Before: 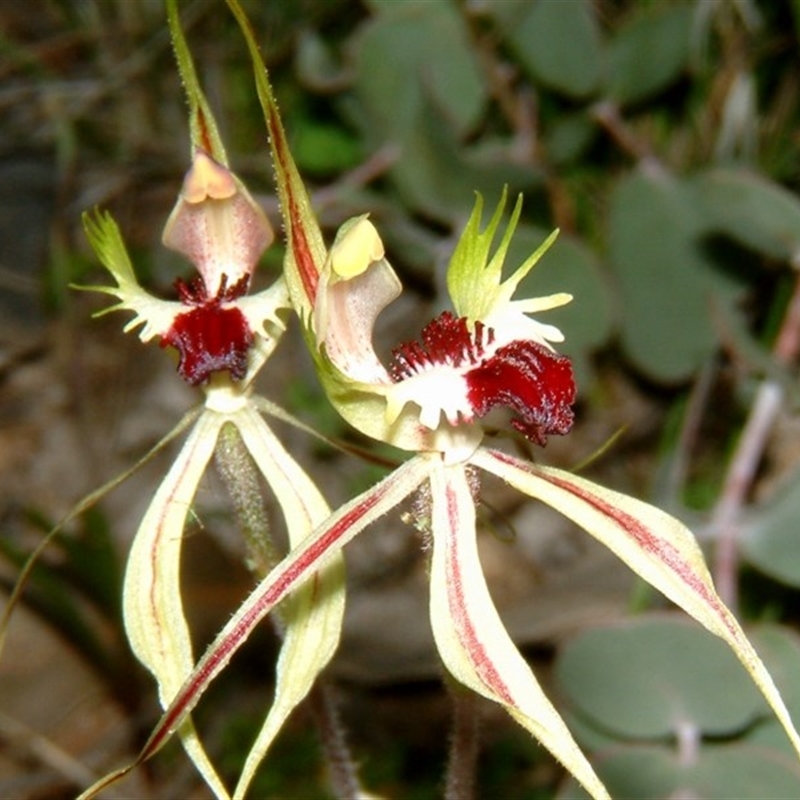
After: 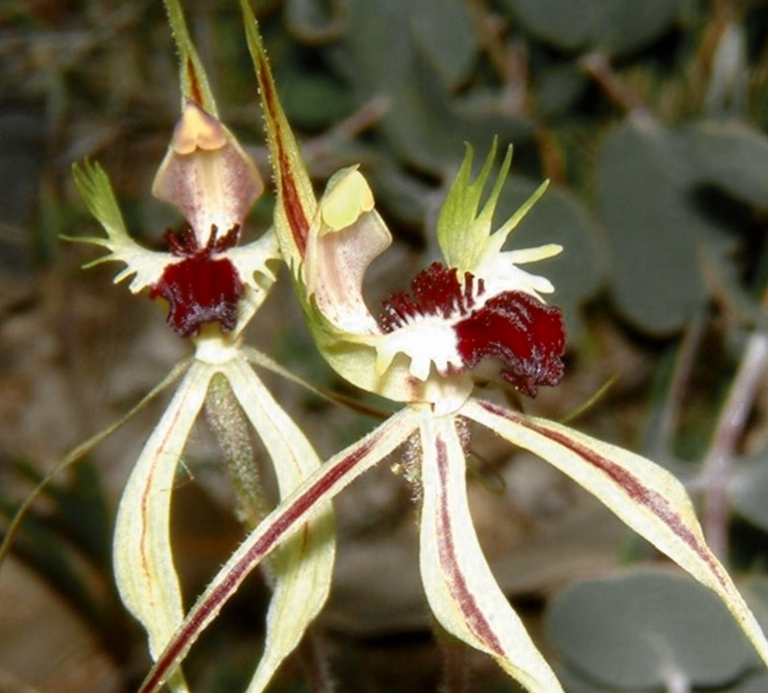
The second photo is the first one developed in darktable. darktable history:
crop: left 1.363%, top 6.182%, right 1.553%, bottom 6.941%
color zones: curves: ch0 [(0.035, 0.242) (0.25, 0.5) (0.384, 0.214) (0.488, 0.255) (0.75, 0.5)]; ch1 [(0.063, 0.379) (0.25, 0.5) (0.354, 0.201) (0.489, 0.085) (0.729, 0.271)]; ch2 [(0.25, 0.5) (0.38, 0.517) (0.442, 0.51) (0.735, 0.456)]
